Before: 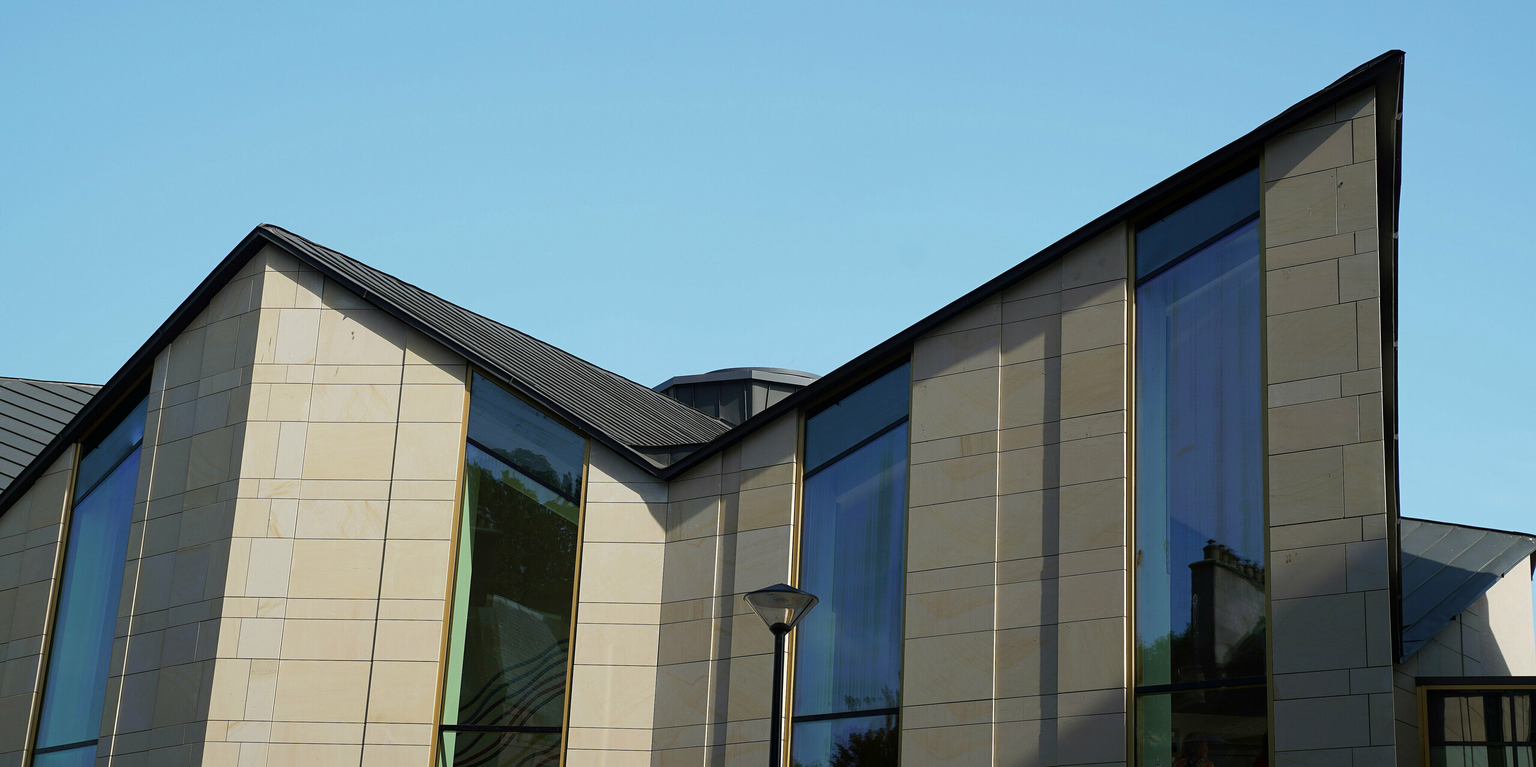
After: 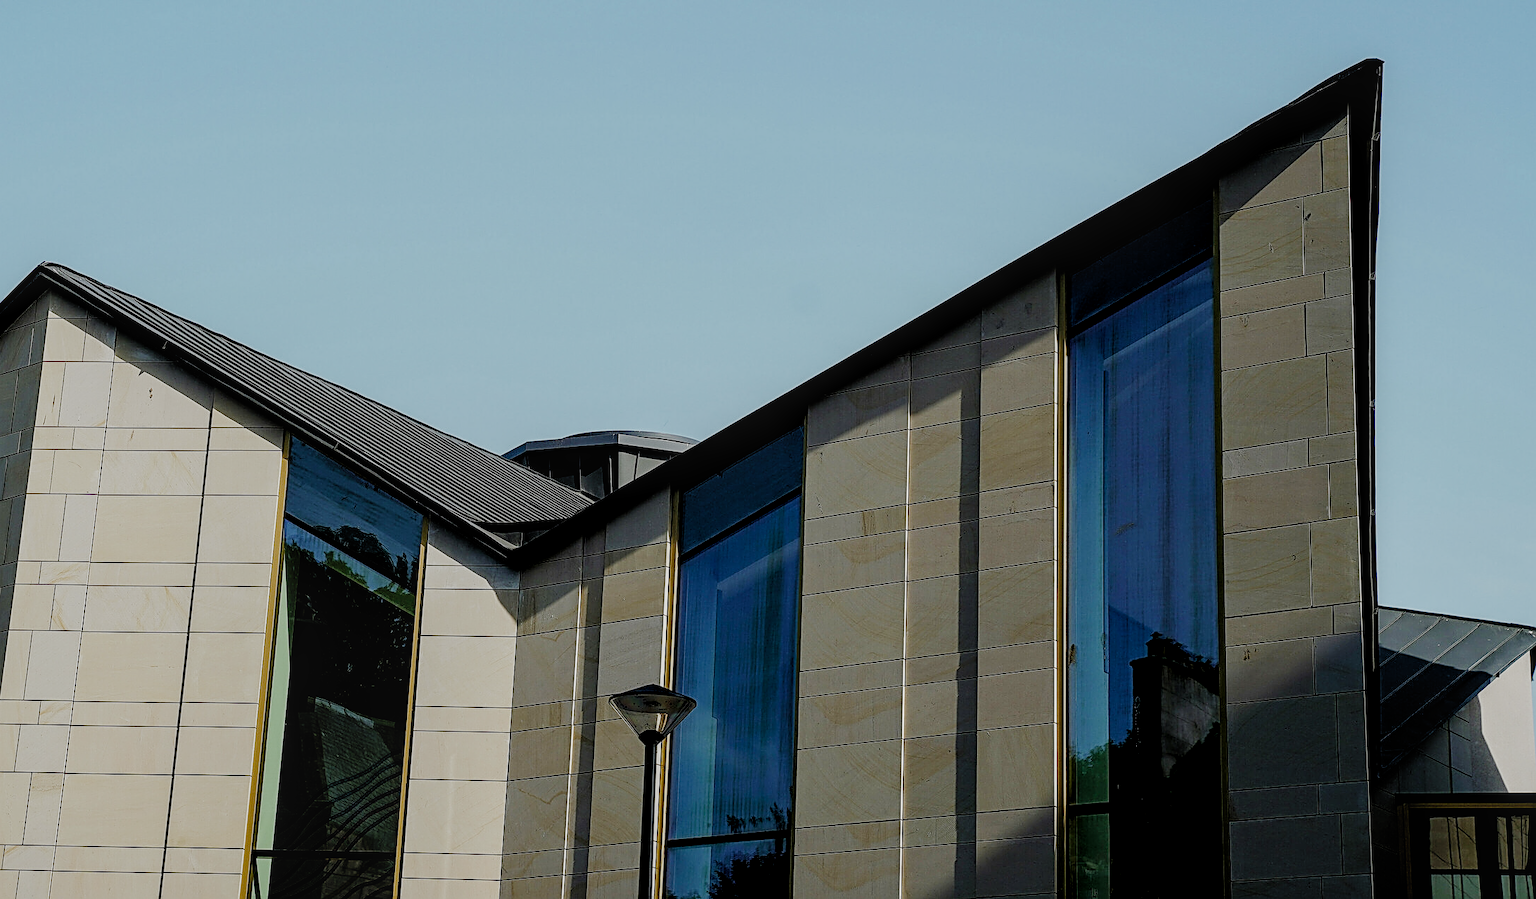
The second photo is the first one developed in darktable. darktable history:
crop and rotate: left 14.612%
local contrast: on, module defaults
tone equalizer: edges refinement/feathering 500, mask exposure compensation -1.57 EV, preserve details no
sharpen: on, module defaults
filmic rgb: black relative exposure -4.09 EV, white relative exposure 5.1 EV, hardness 2.05, contrast 1.163, add noise in highlights 0.002, preserve chrominance no, color science v3 (2019), use custom middle-gray values true, contrast in highlights soft
contrast equalizer: y [[0.502, 0.505, 0.512, 0.529, 0.564, 0.588], [0.5 ×6], [0.502, 0.505, 0.512, 0.529, 0.564, 0.588], [0, 0.001, 0.001, 0.004, 0.008, 0.011], [0, 0.001, 0.001, 0.004, 0.008, 0.011]]
